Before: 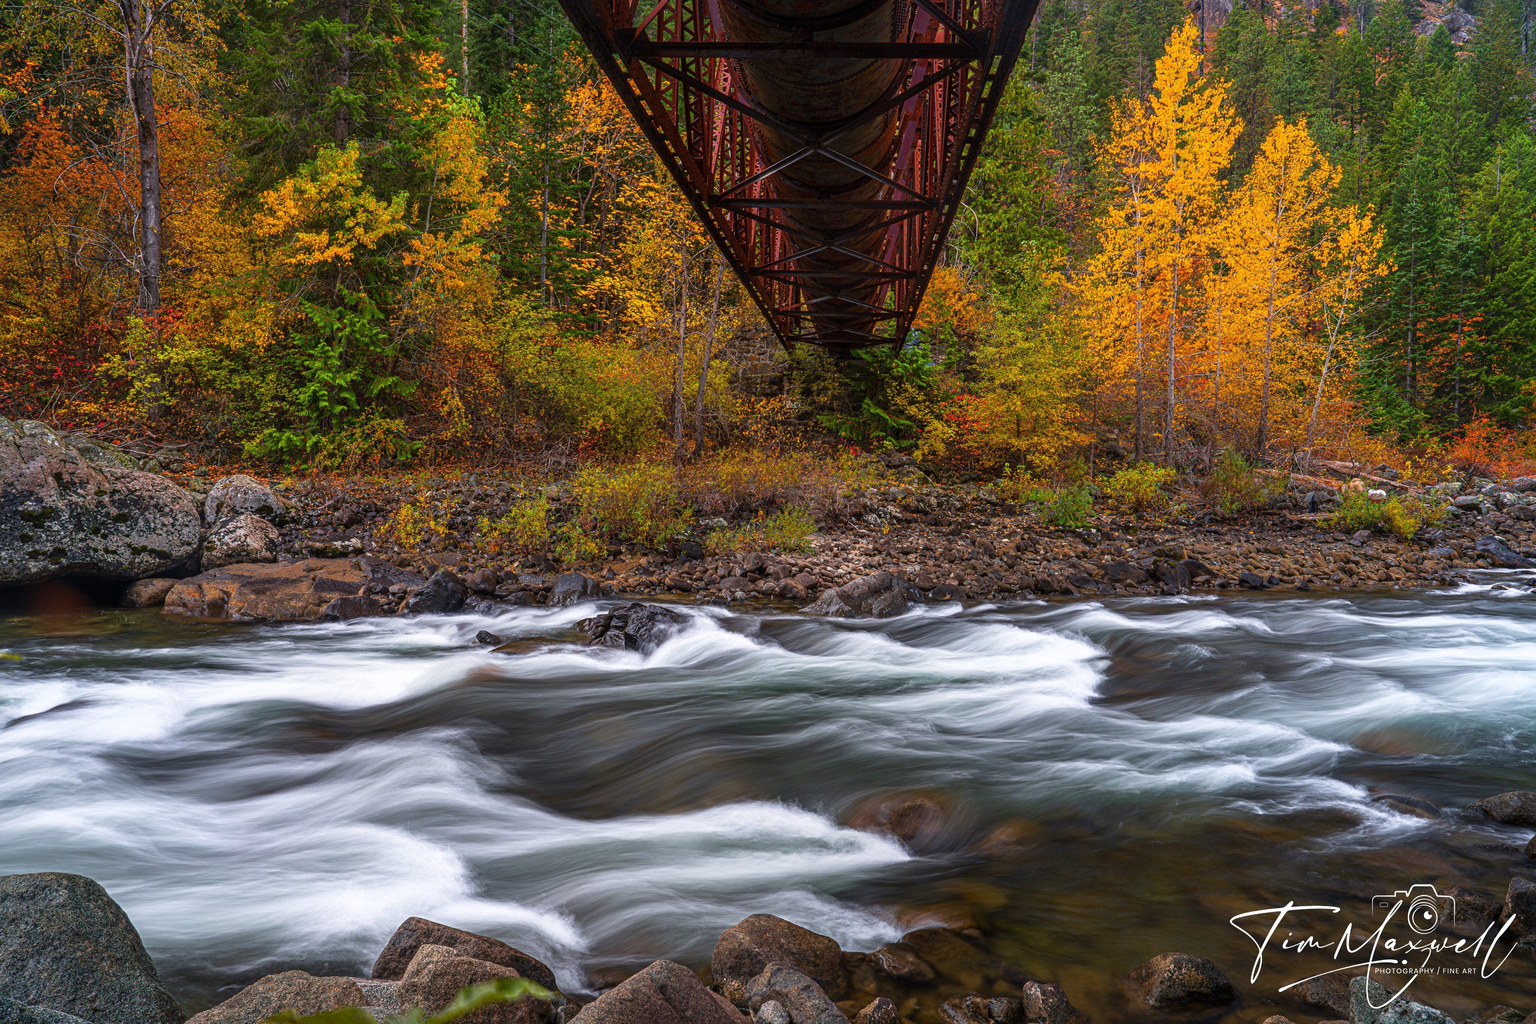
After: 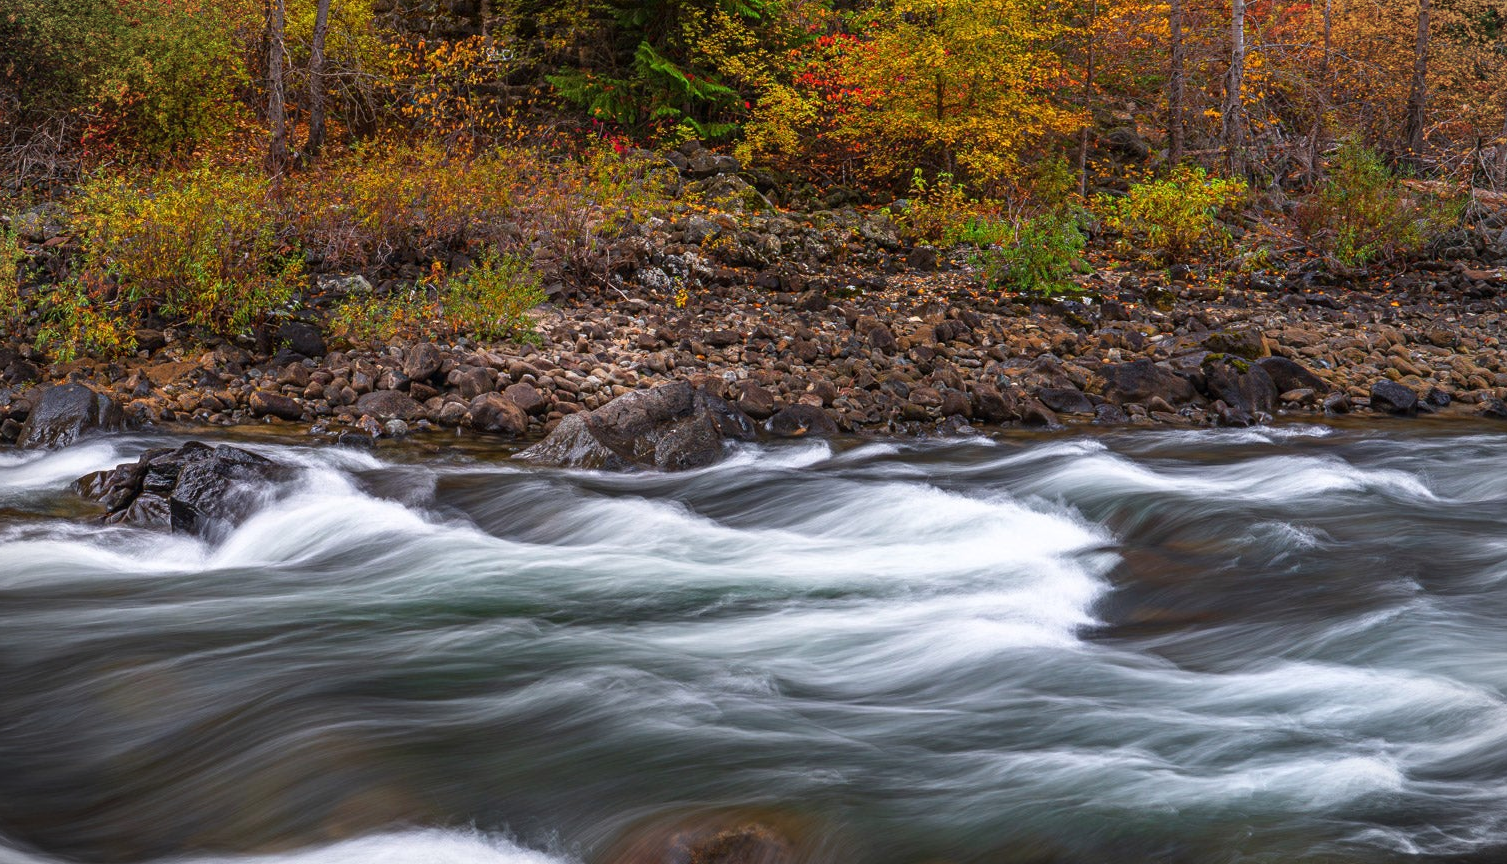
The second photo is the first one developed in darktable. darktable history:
vignetting: fall-off start 89.35%, fall-off radius 43.38%, width/height ratio 1.161, unbound false
crop: left 34.977%, top 36.816%, right 14.787%, bottom 19.972%
